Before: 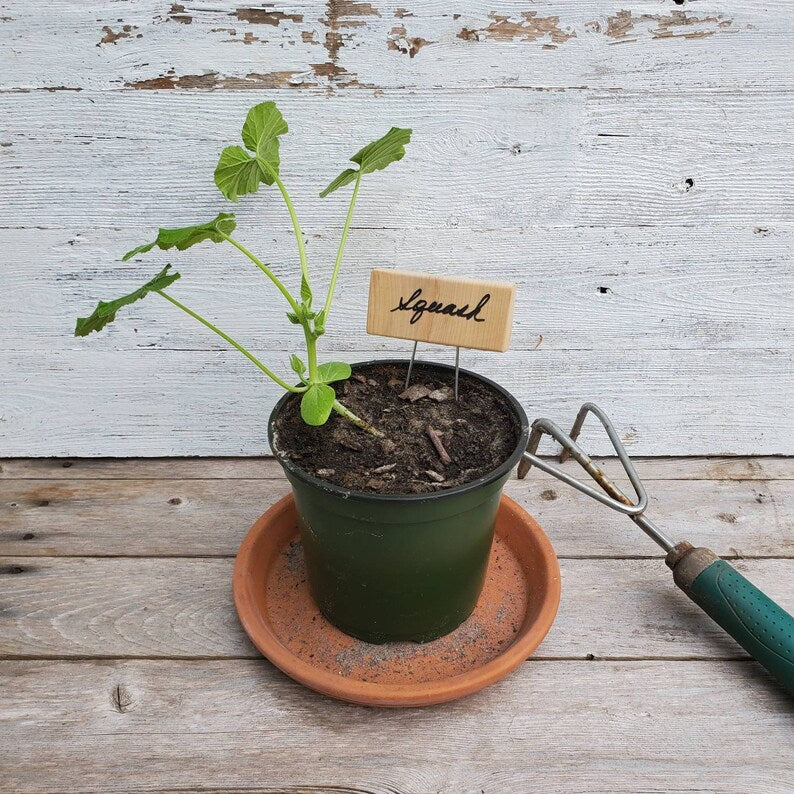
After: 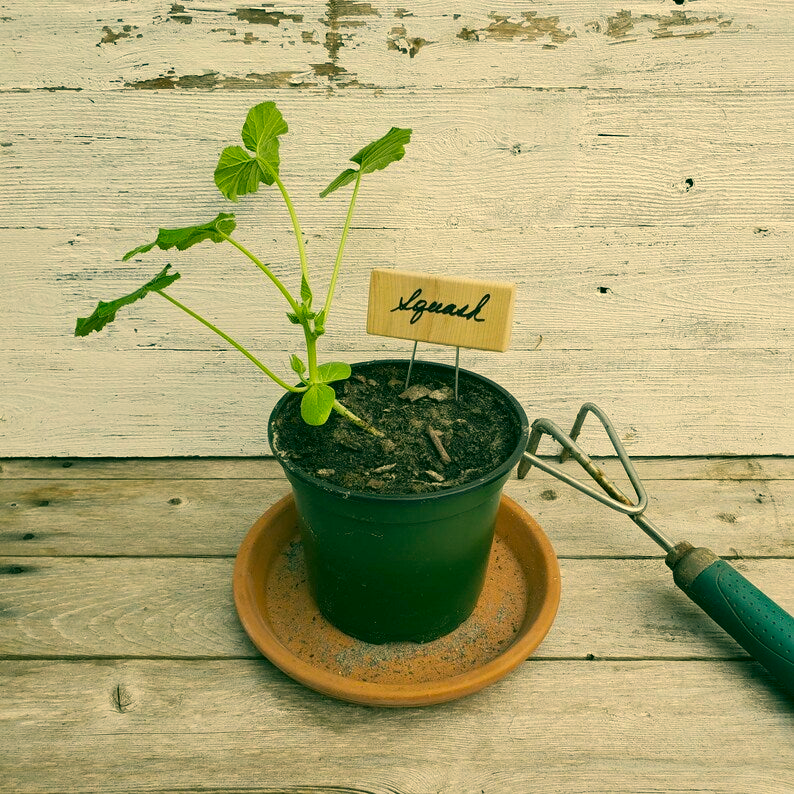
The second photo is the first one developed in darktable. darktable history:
color correction: highlights a* 5.65, highlights b* 32.97, shadows a* -26.25, shadows b* 4.02
